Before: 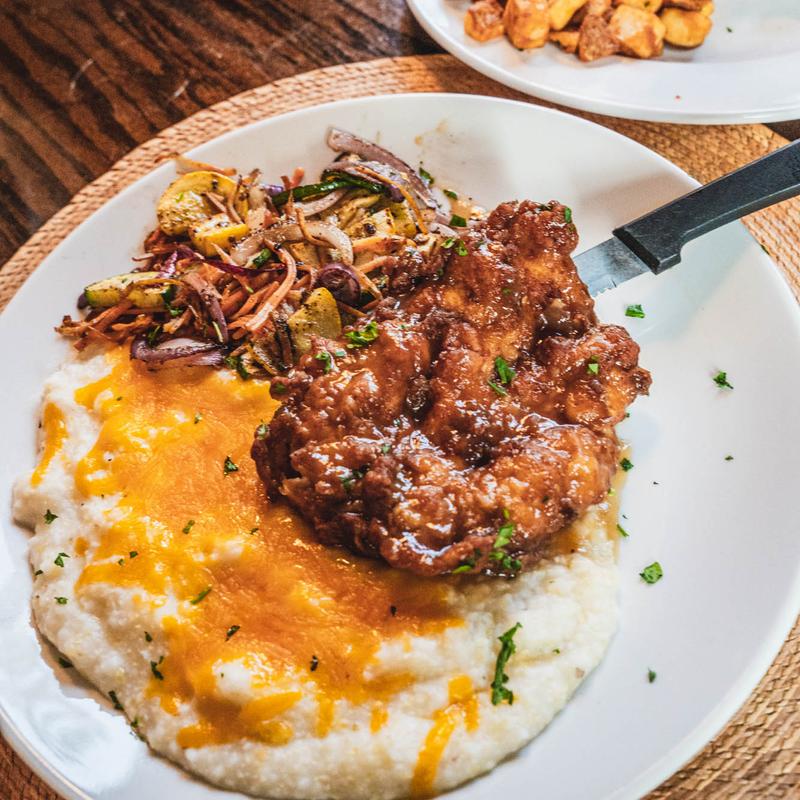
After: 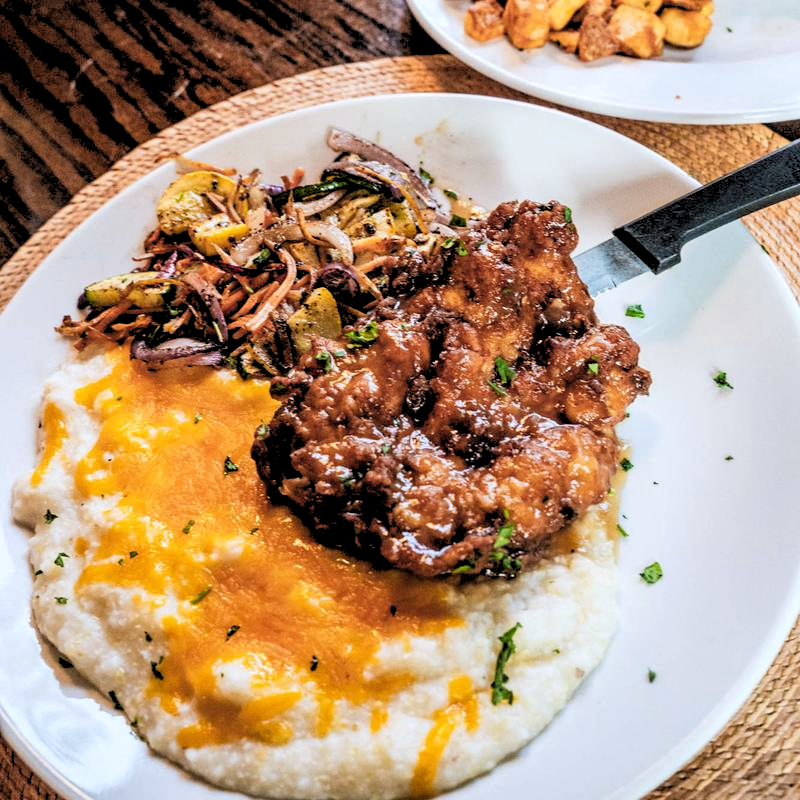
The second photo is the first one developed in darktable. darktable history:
rgb levels: levels [[0.029, 0.461, 0.922], [0, 0.5, 1], [0, 0.5, 1]]
white balance: red 0.976, blue 1.04
